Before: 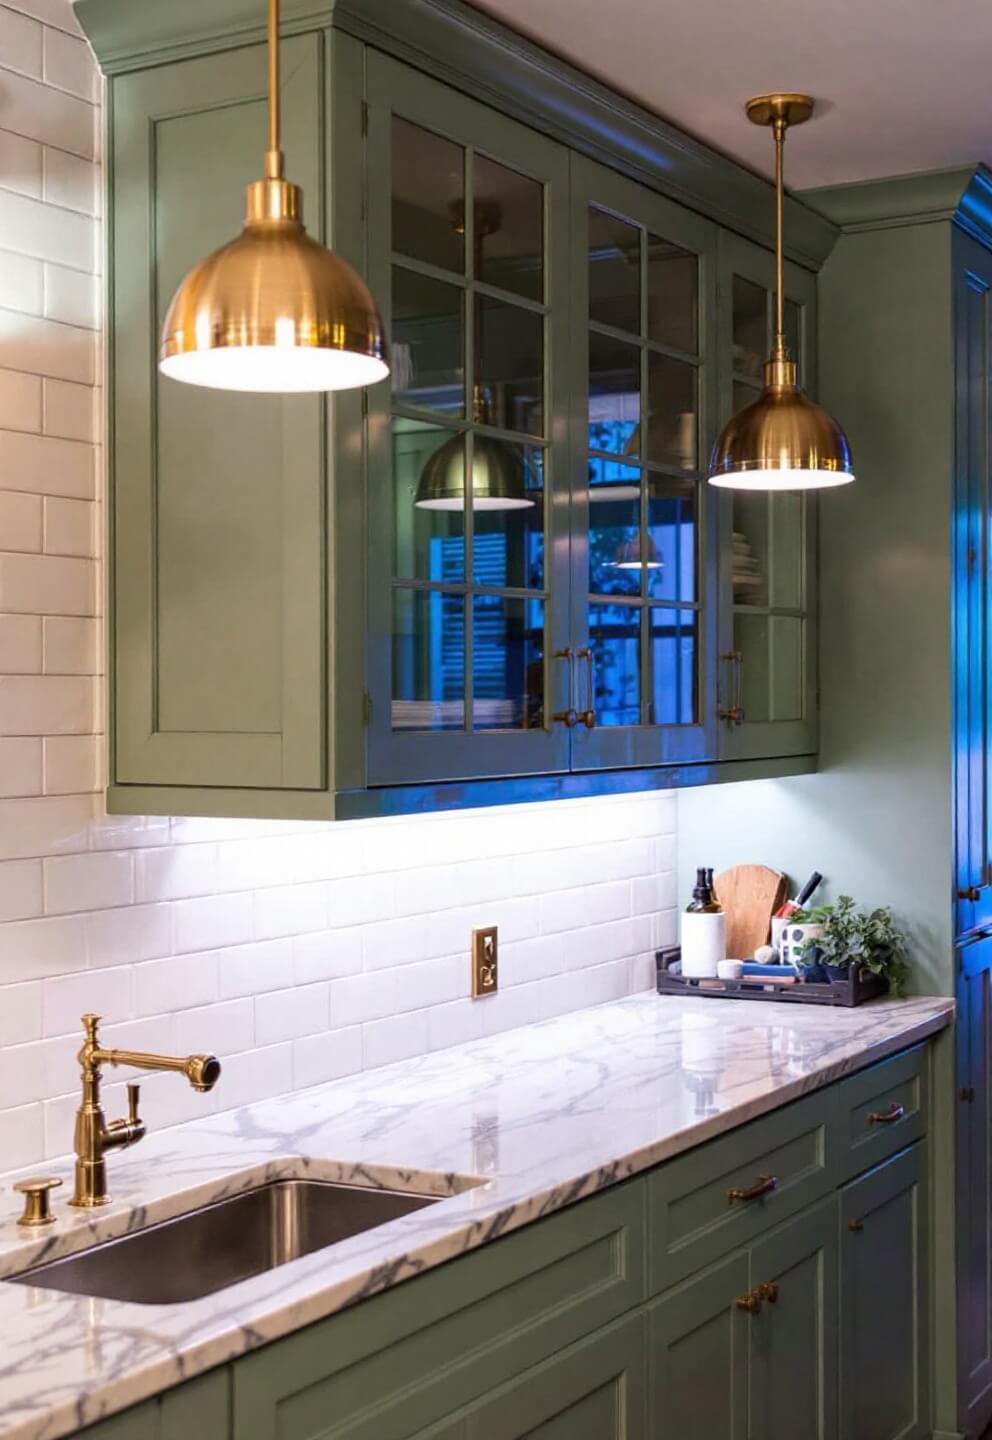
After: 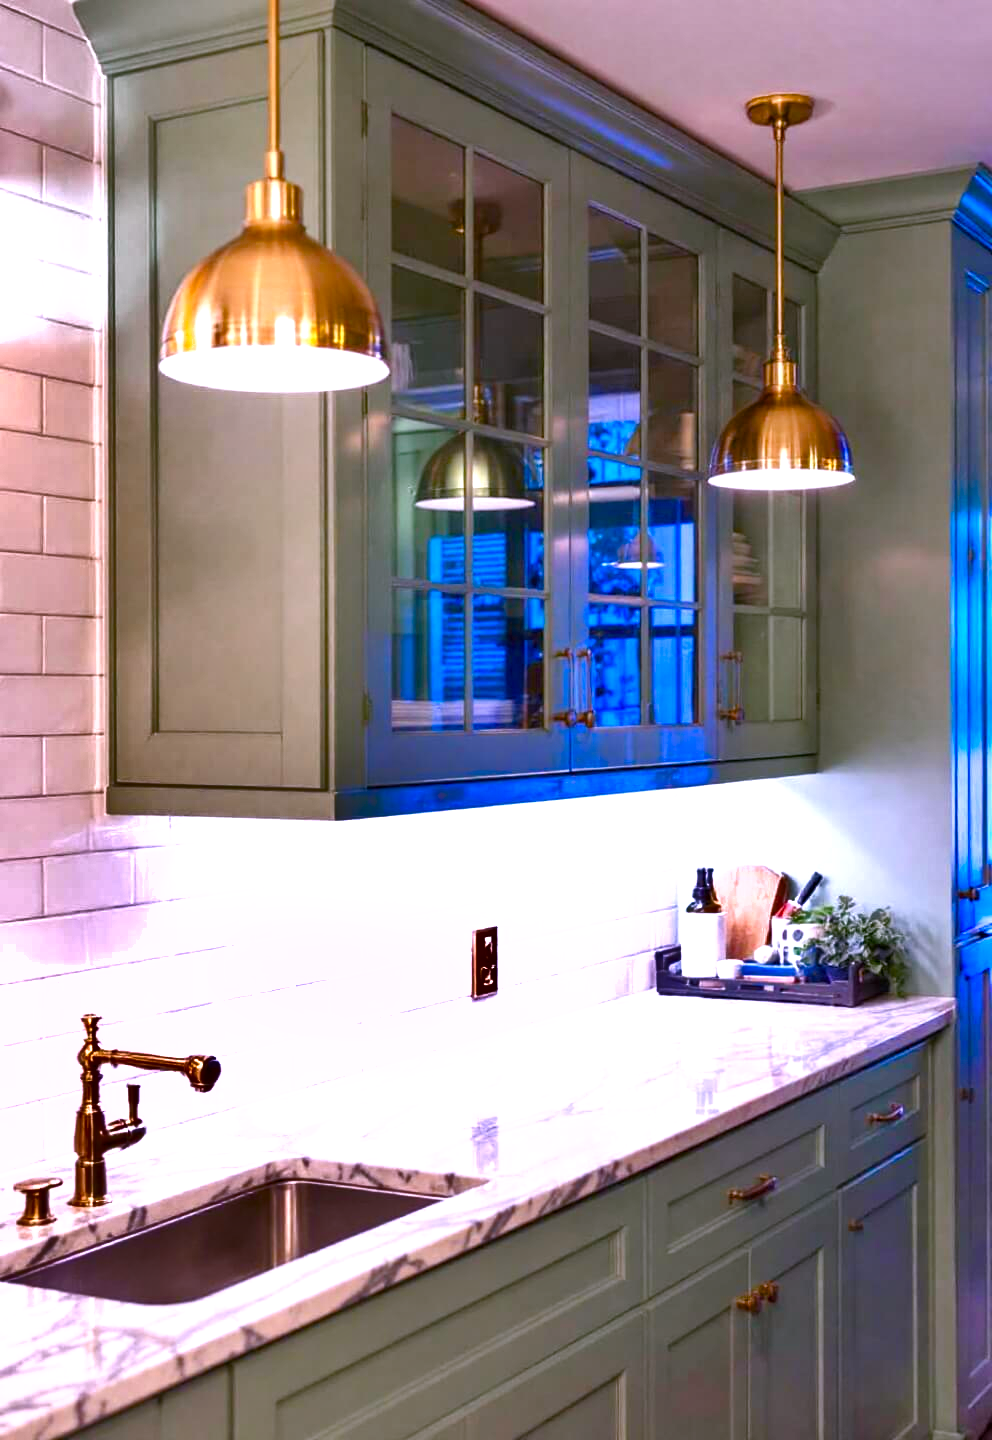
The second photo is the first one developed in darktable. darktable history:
shadows and highlights: radius 118.69, shadows 42.21, highlights -61.56, soften with gaussian
exposure: black level correction 0, exposure 0.7 EV, compensate exposure bias true, compensate highlight preservation false
color balance rgb: perceptual saturation grading › global saturation 35%, perceptual saturation grading › highlights -30%, perceptual saturation grading › shadows 35%, perceptual brilliance grading › global brilliance 3%, perceptual brilliance grading › highlights -3%, perceptual brilliance grading › shadows 3%
white balance: red 1.042, blue 1.17
